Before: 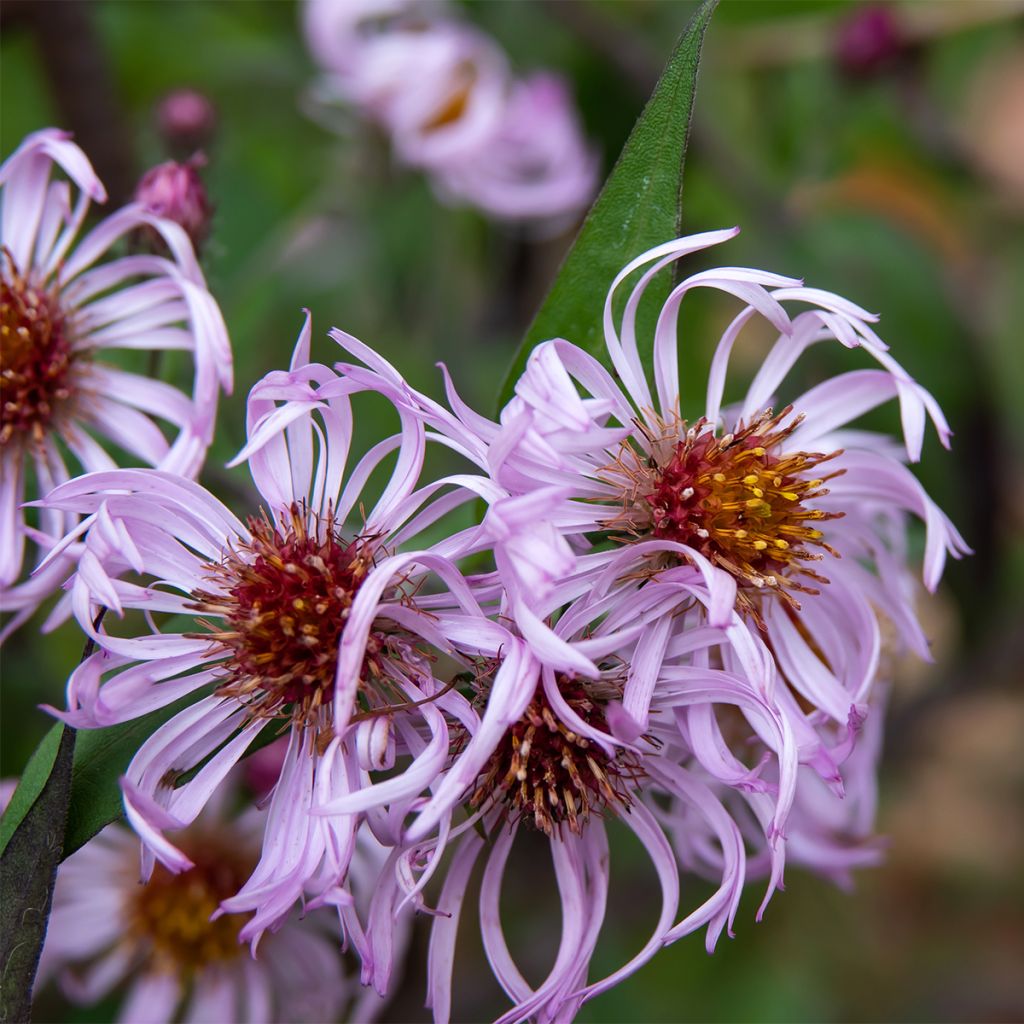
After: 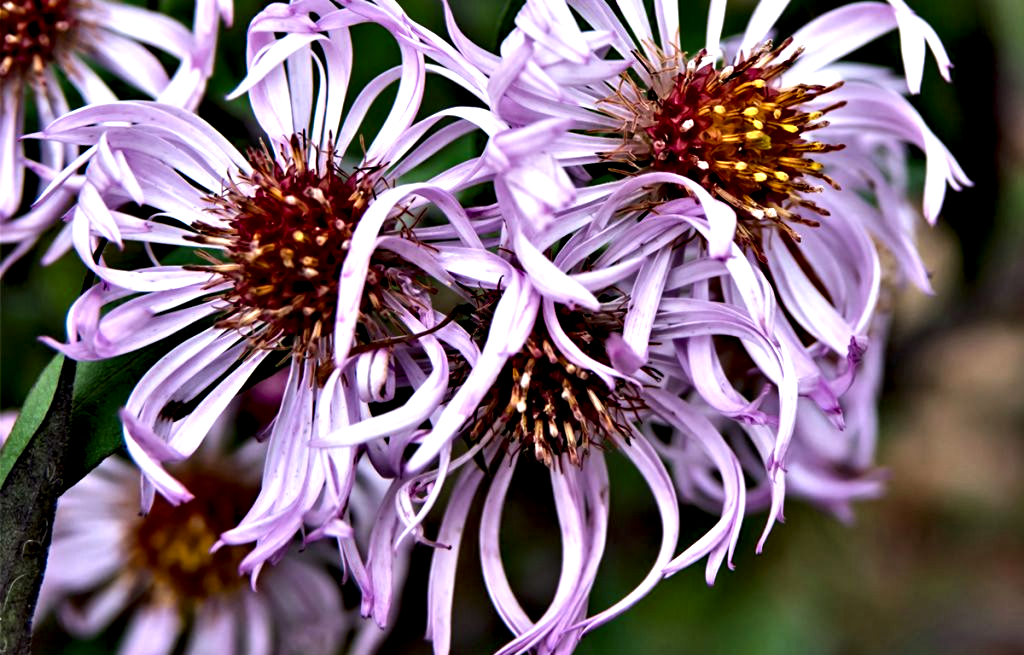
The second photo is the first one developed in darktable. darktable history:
contrast equalizer: octaves 7, y [[0.48, 0.654, 0.731, 0.706, 0.772, 0.382], [0.55 ×6], [0 ×6], [0 ×6], [0 ×6]]
crop and rotate: top 36.025%
